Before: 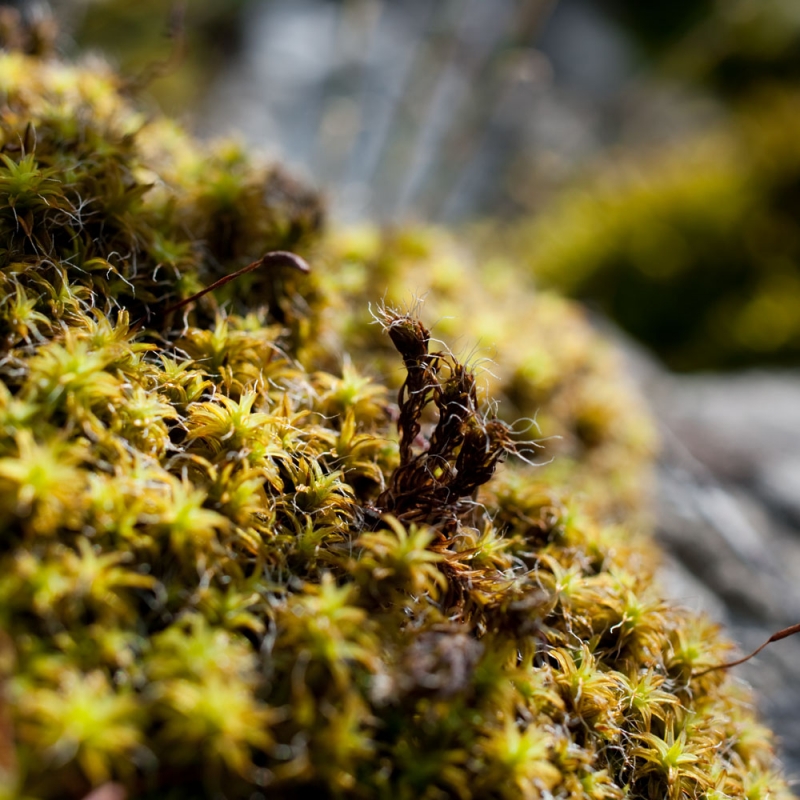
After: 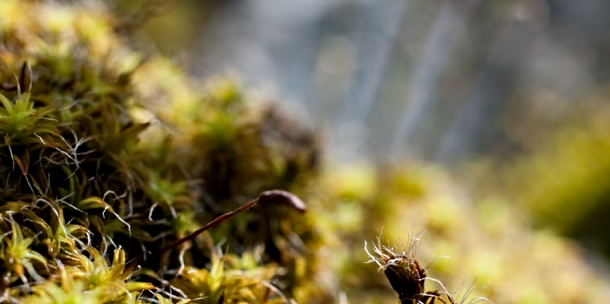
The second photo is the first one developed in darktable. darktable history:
crop: left 0.579%, top 7.627%, right 23.167%, bottom 54.275%
contrast equalizer: y [[0.5, 0.501, 0.525, 0.597, 0.58, 0.514], [0.5 ×6], [0.5 ×6], [0 ×6], [0 ×6]]
